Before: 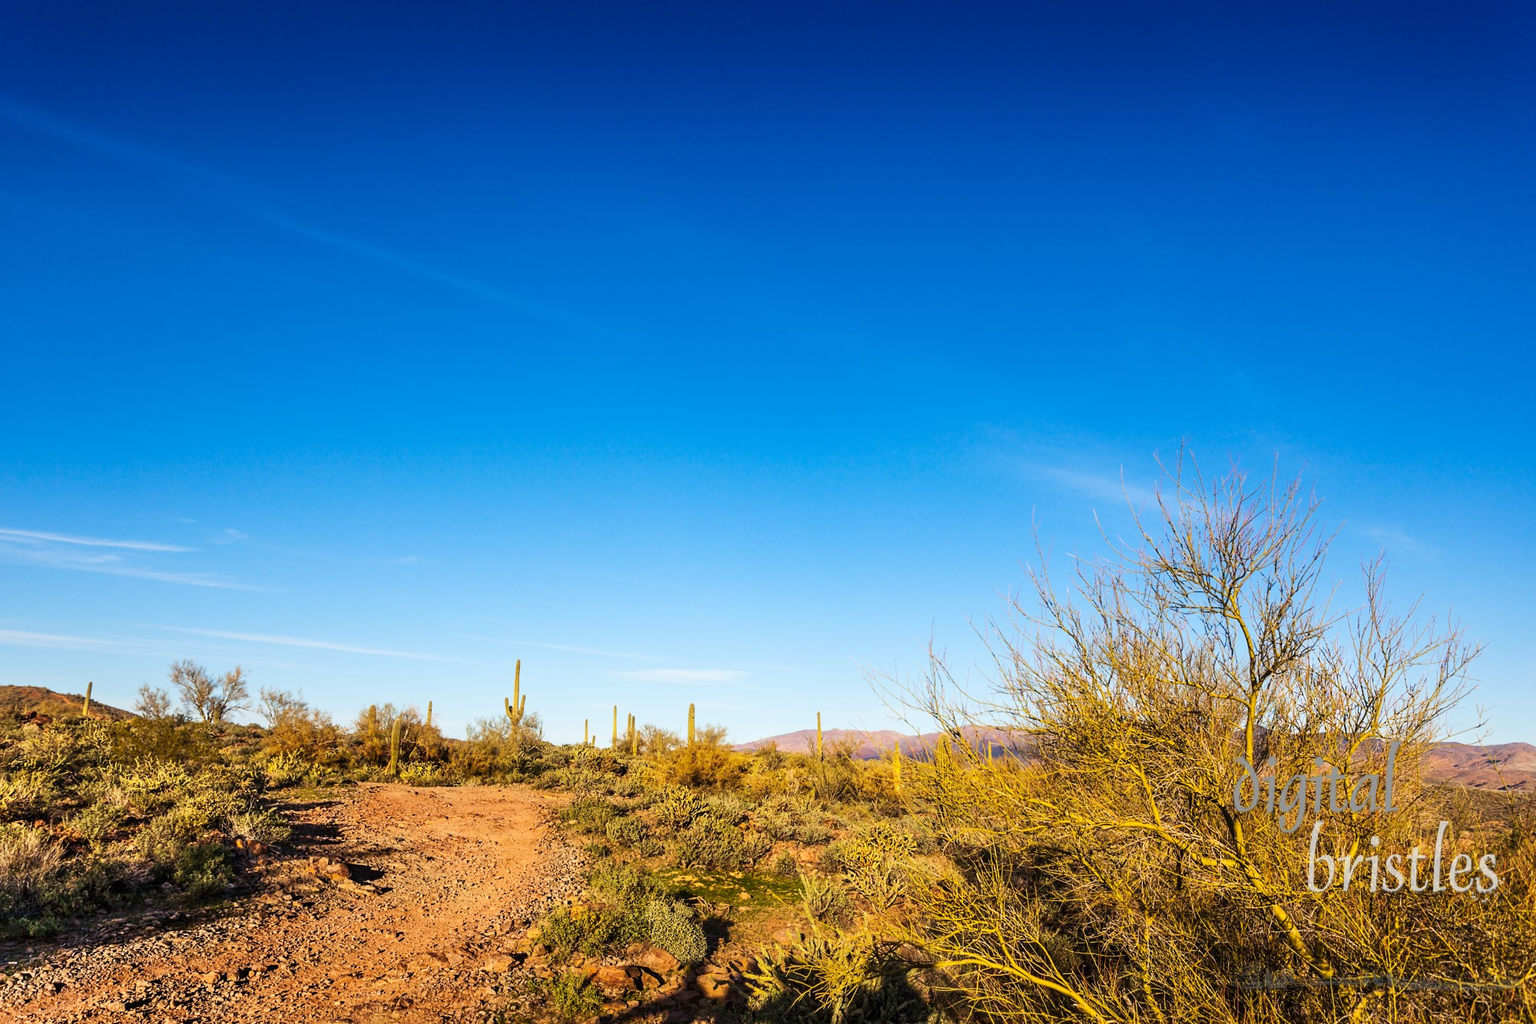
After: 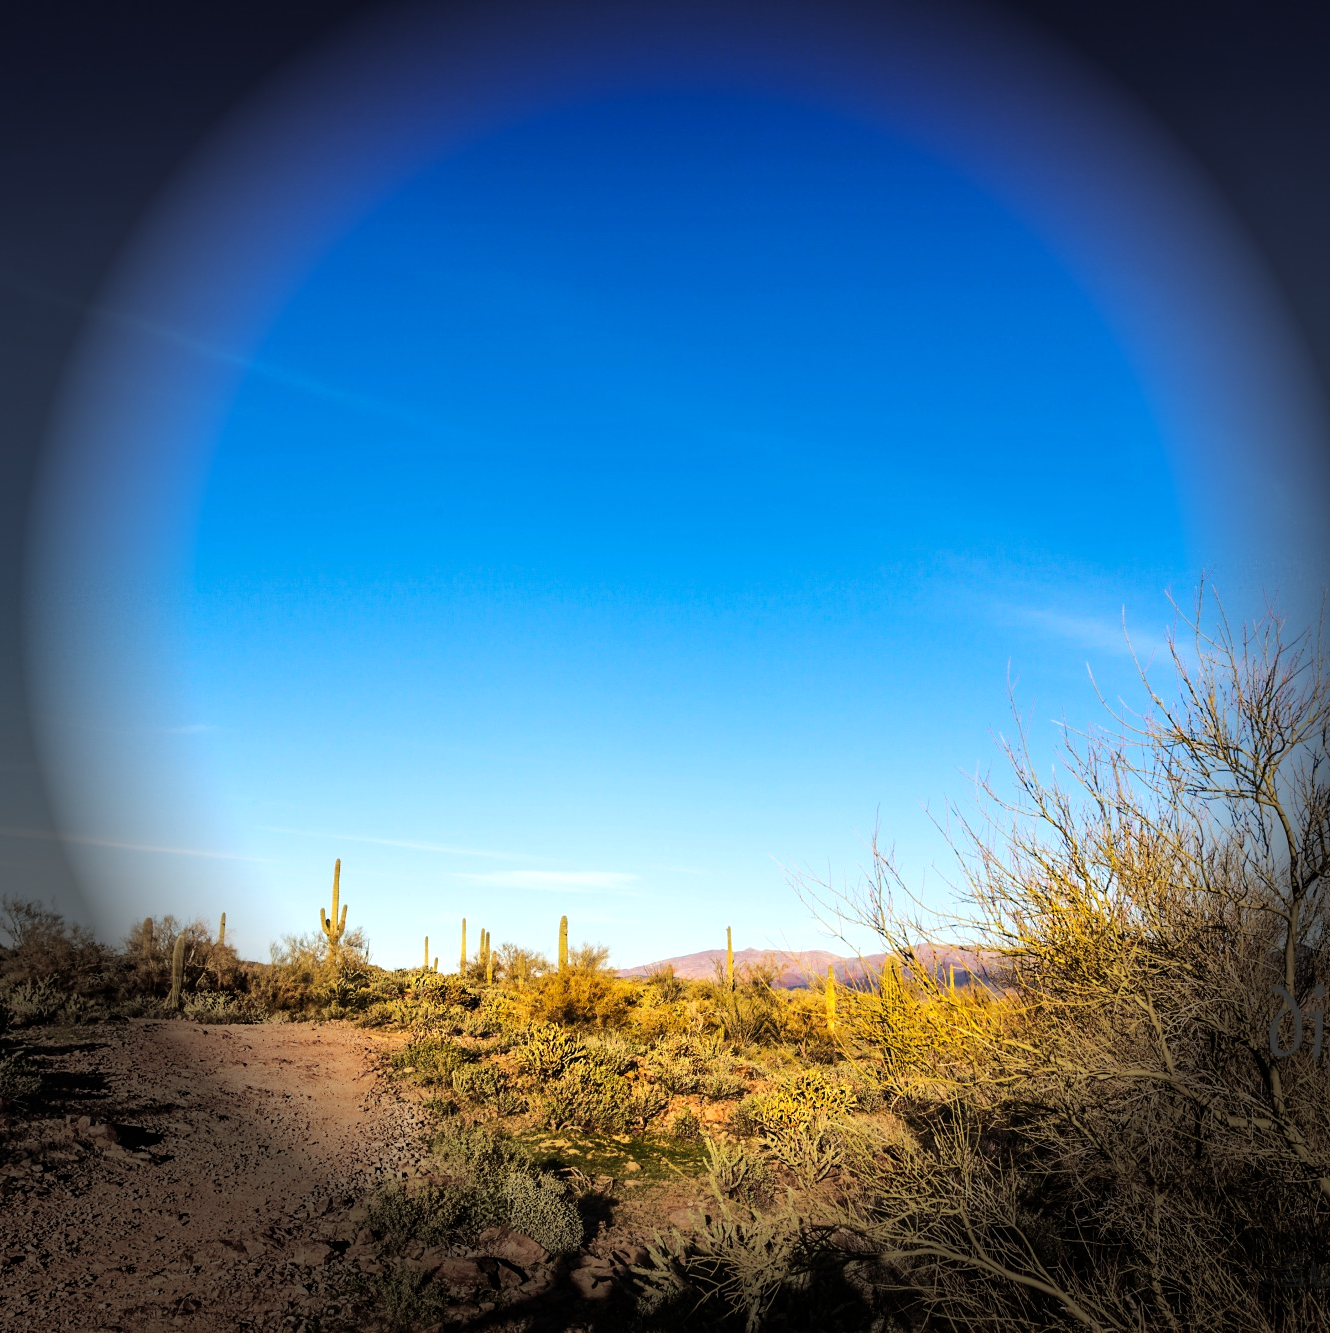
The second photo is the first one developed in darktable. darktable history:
crop: left 16.899%, right 16.556%
vignetting: fall-off start 76.42%, fall-off radius 27.36%, brightness -0.872, center (0.037, -0.09), width/height ratio 0.971
tone equalizer: -8 EV -0.417 EV, -7 EV -0.389 EV, -6 EV -0.333 EV, -5 EV -0.222 EV, -3 EV 0.222 EV, -2 EV 0.333 EV, -1 EV 0.389 EV, +0 EV 0.417 EV, edges refinement/feathering 500, mask exposure compensation -1.57 EV, preserve details no
exposure: exposure -0.151 EV, compensate highlight preservation false
